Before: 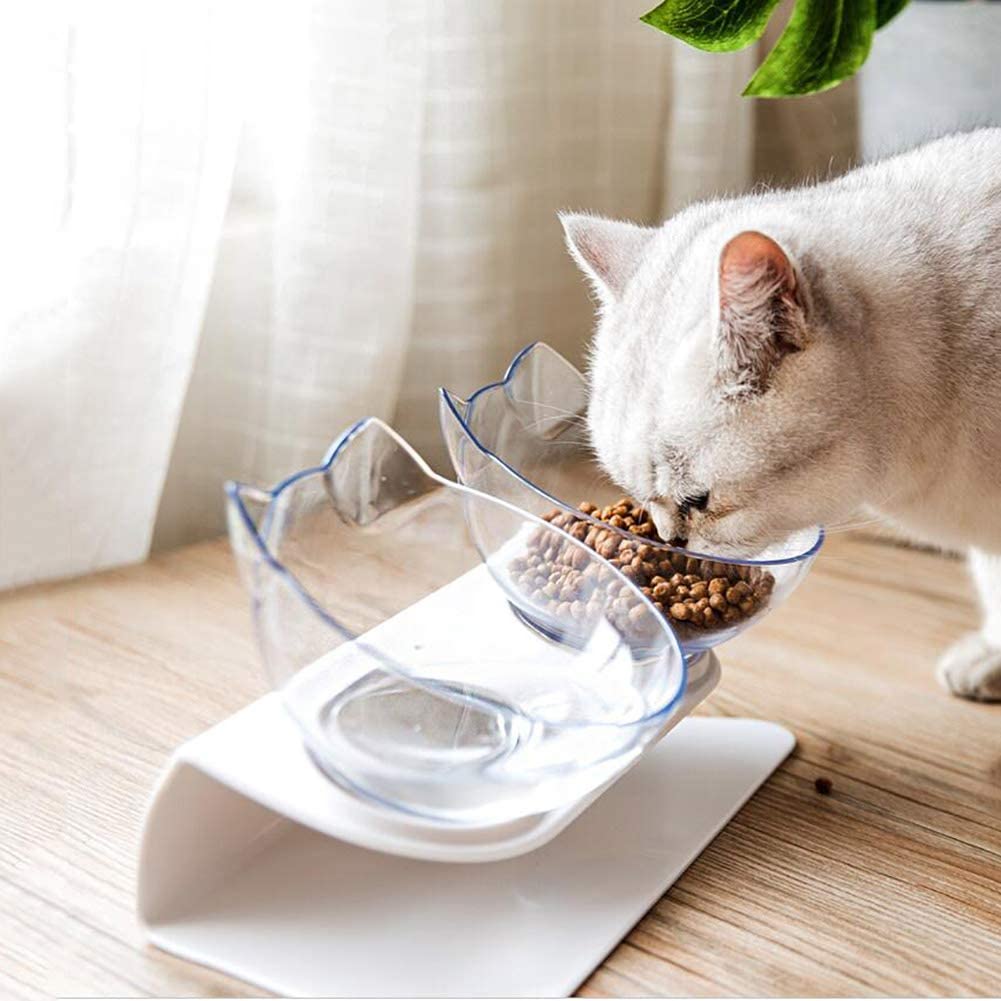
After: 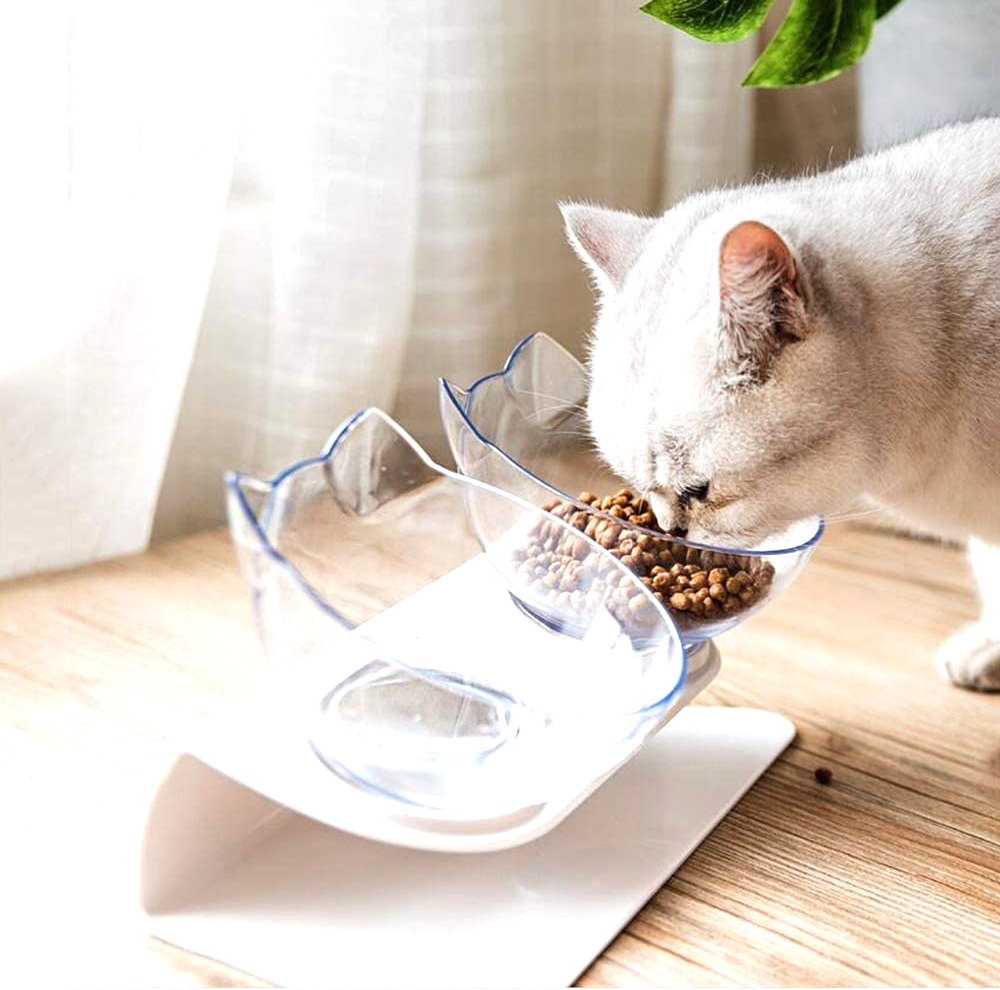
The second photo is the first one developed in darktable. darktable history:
crop: top 1.049%, right 0.001%
graduated density: on, module defaults
exposure: exposure 0.648 EV, compensate highlight preservation false
